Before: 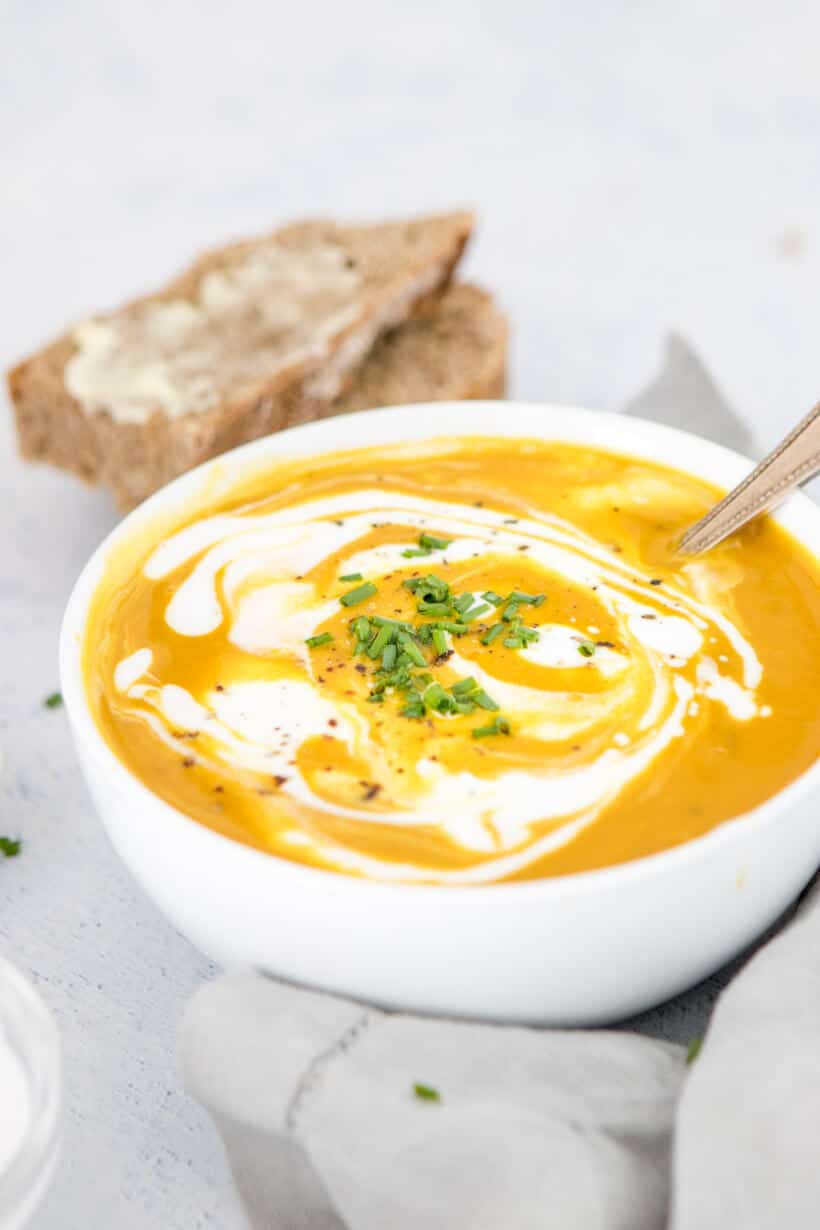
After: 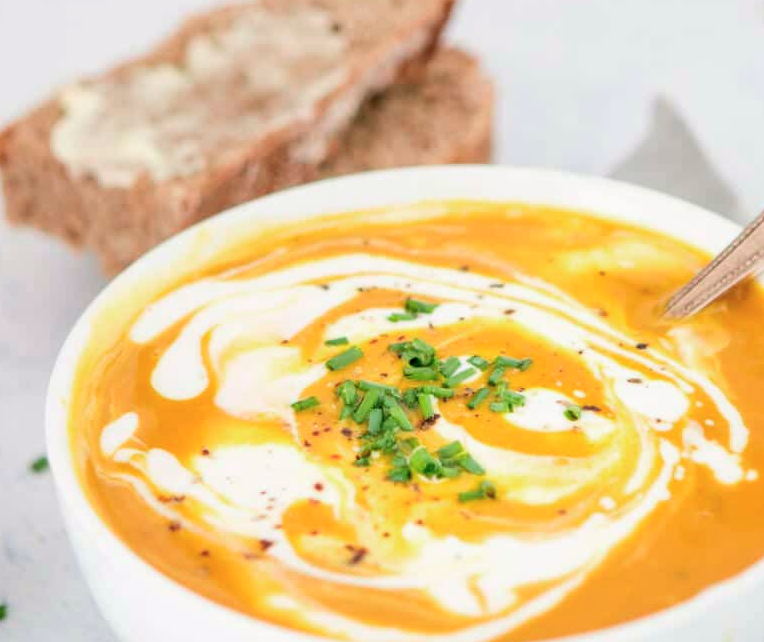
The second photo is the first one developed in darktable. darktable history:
tone curve: curves: ch0 [(0, 0) (0.059, 0.027) (0.162, 0.125) (0.304, 0.279) (0.547, 0.532) (0.828, 0.815) (1, 0.983)]; ch1 [(0, 0) (0.23, 0.166) (0.34, 0.298) (0.371, 0.334) (0.435, 0.408) (0.477, 0.469) (0.499, 0.498) (0.529, 0.544) (0.559, 0.587) (0.743, 0.798) (1, 1)]; ch2 [(0, 0) (0.431, 0.414) (0.498, 0.503) (0.524, 0.531) (0.568, 0.567) (0.6, 0.597) (0.643, 0.631) (0.74, 0.721) (1, 1)], color space Lab, independent channels, preserve colors none
crop: left 1.744%, top 19.225%, right 5.069%, bottom 28.357%
